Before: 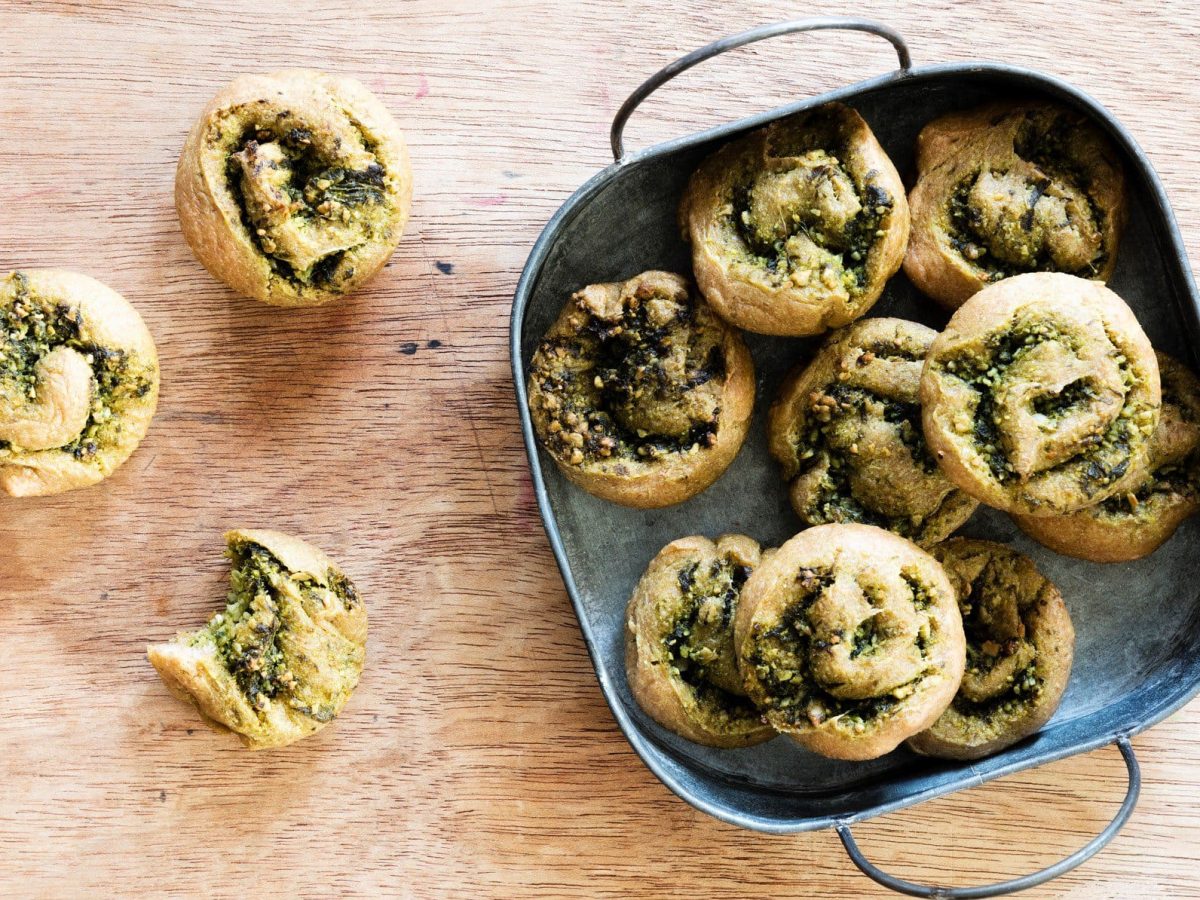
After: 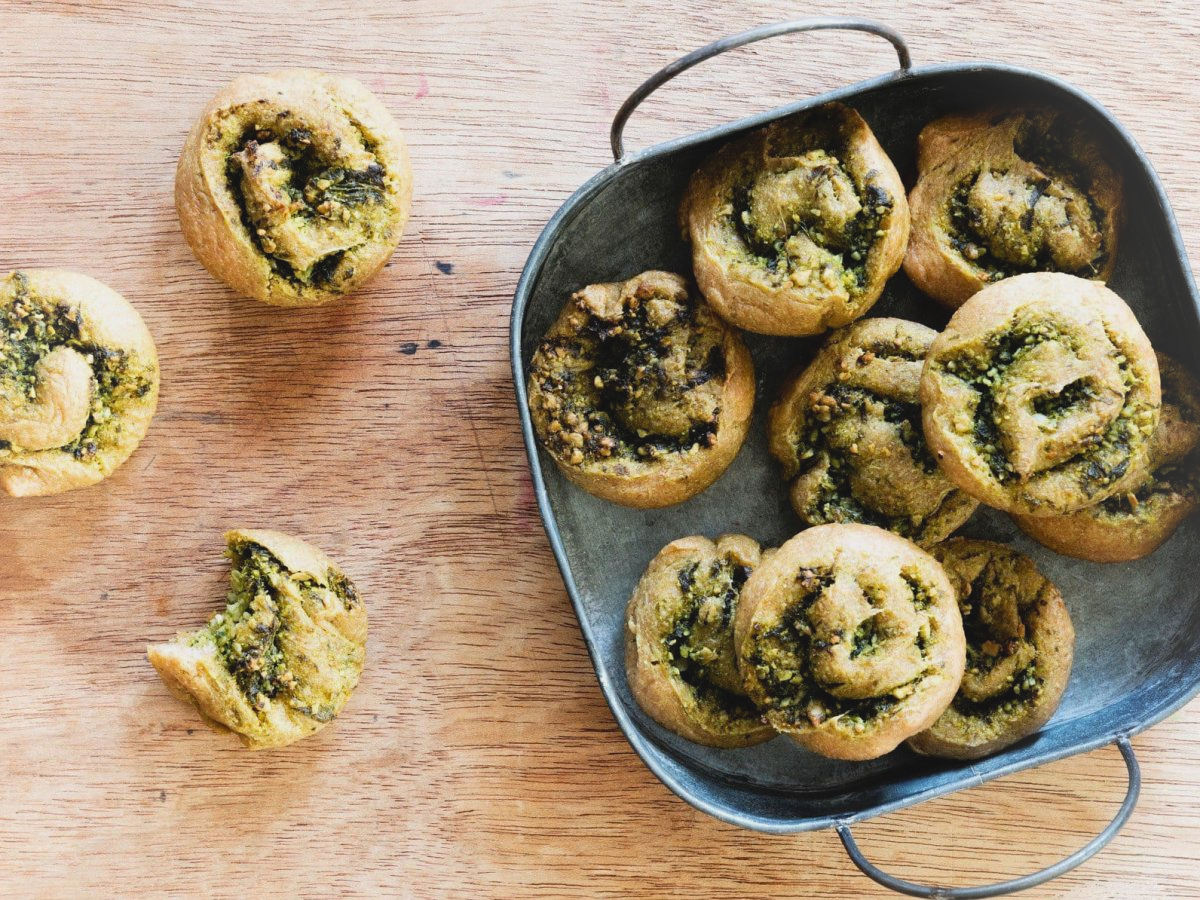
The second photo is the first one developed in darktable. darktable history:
contrast brightness saturation: contrast -0.111
vignetting: brightness 0.059, saturation 0.001
